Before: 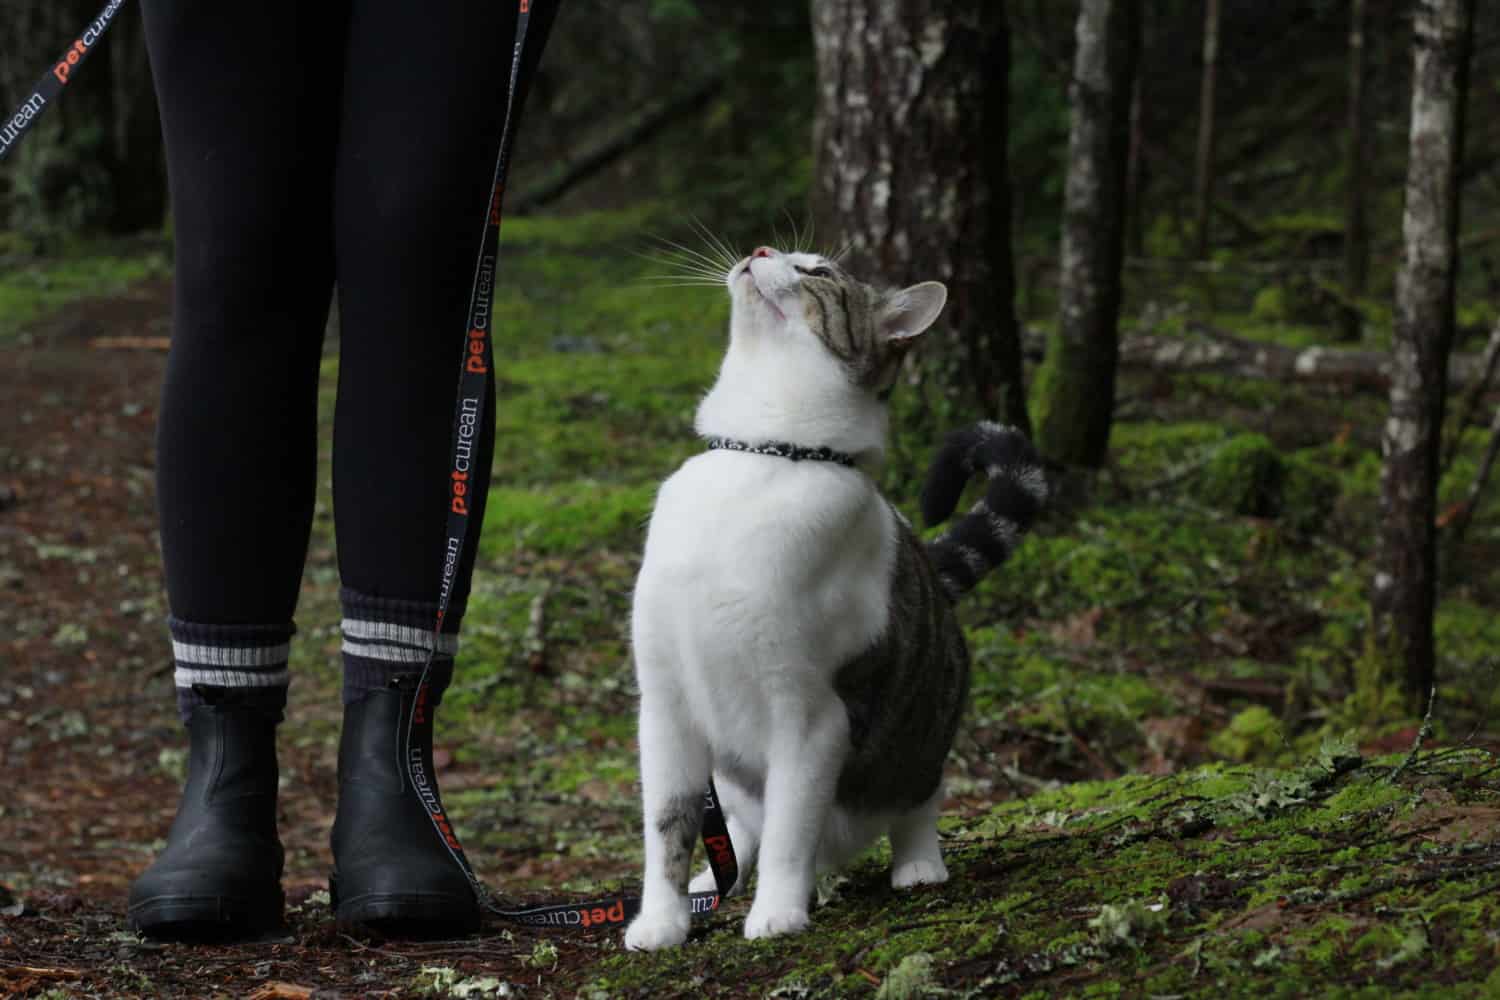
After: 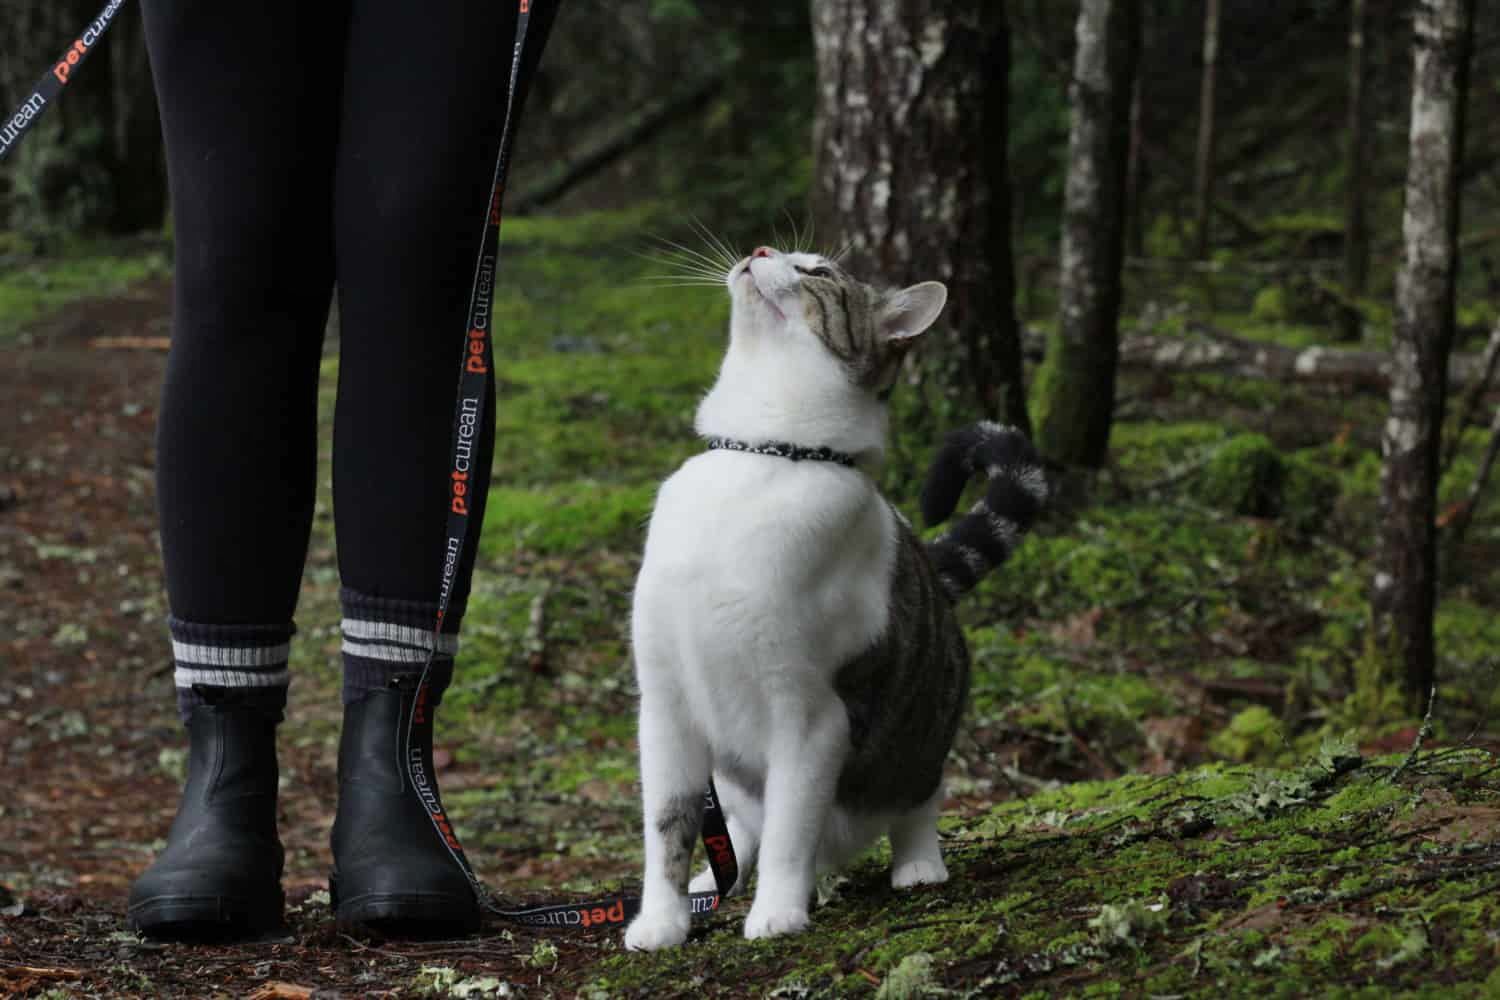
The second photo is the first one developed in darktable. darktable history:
shadows and highlights: shadows 29.22, highlights -28.85, low approximation 0.01, soften with gaussian
